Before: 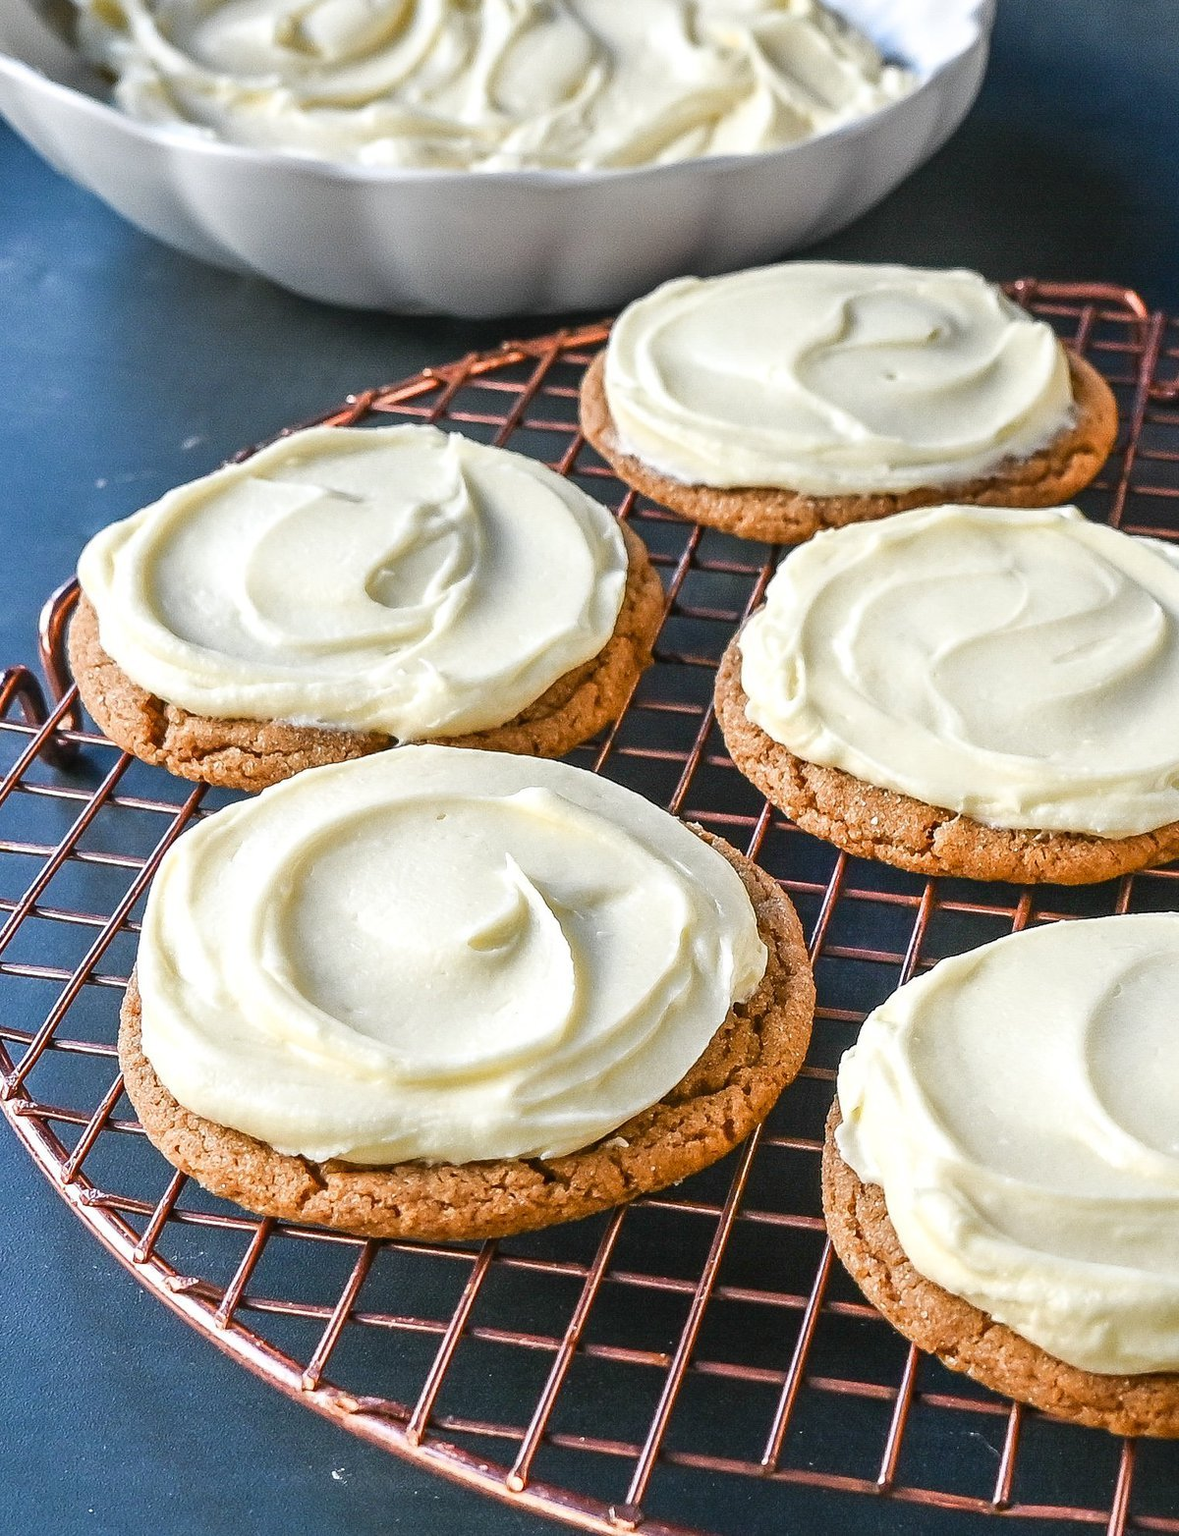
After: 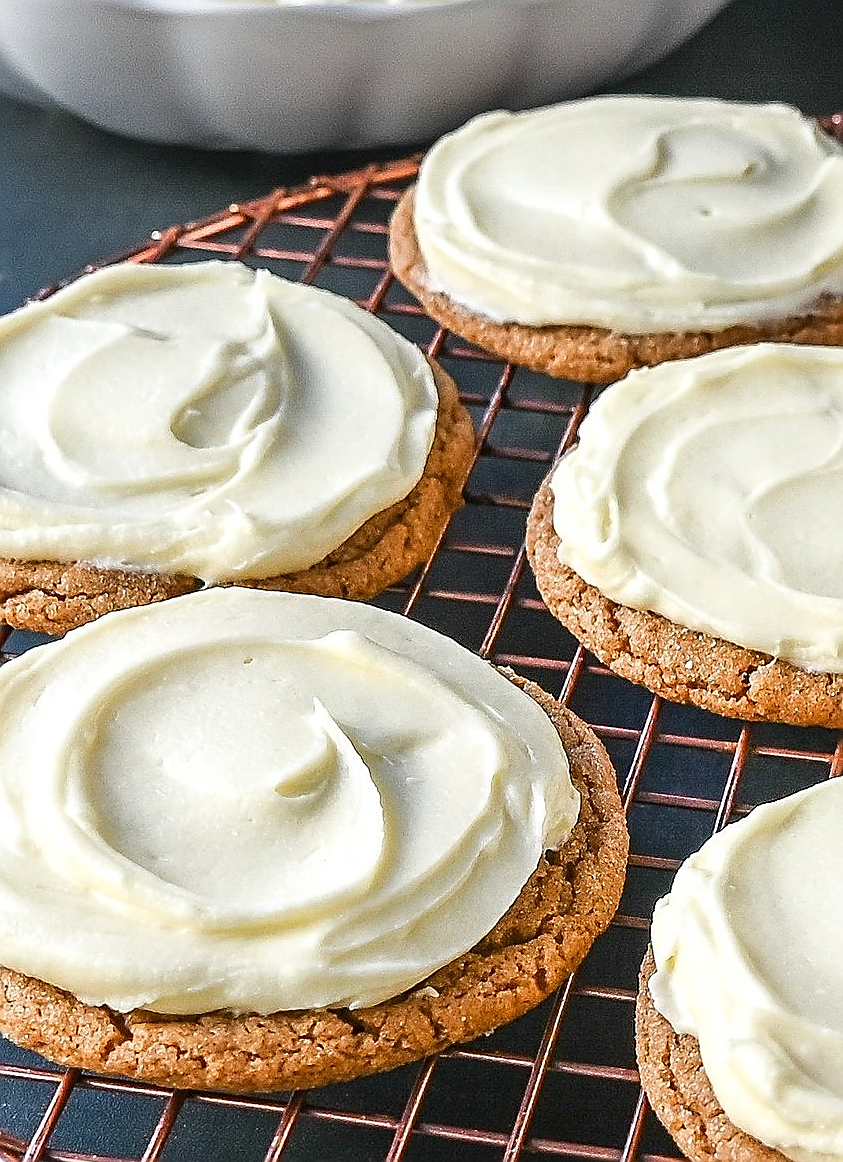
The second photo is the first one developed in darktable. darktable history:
crop and rotate: left 16.776%, top 10.967%, right 12.967%, bottom 14.736%
sharpen: radius 1.353, amount 1.264, threshold 0.745
